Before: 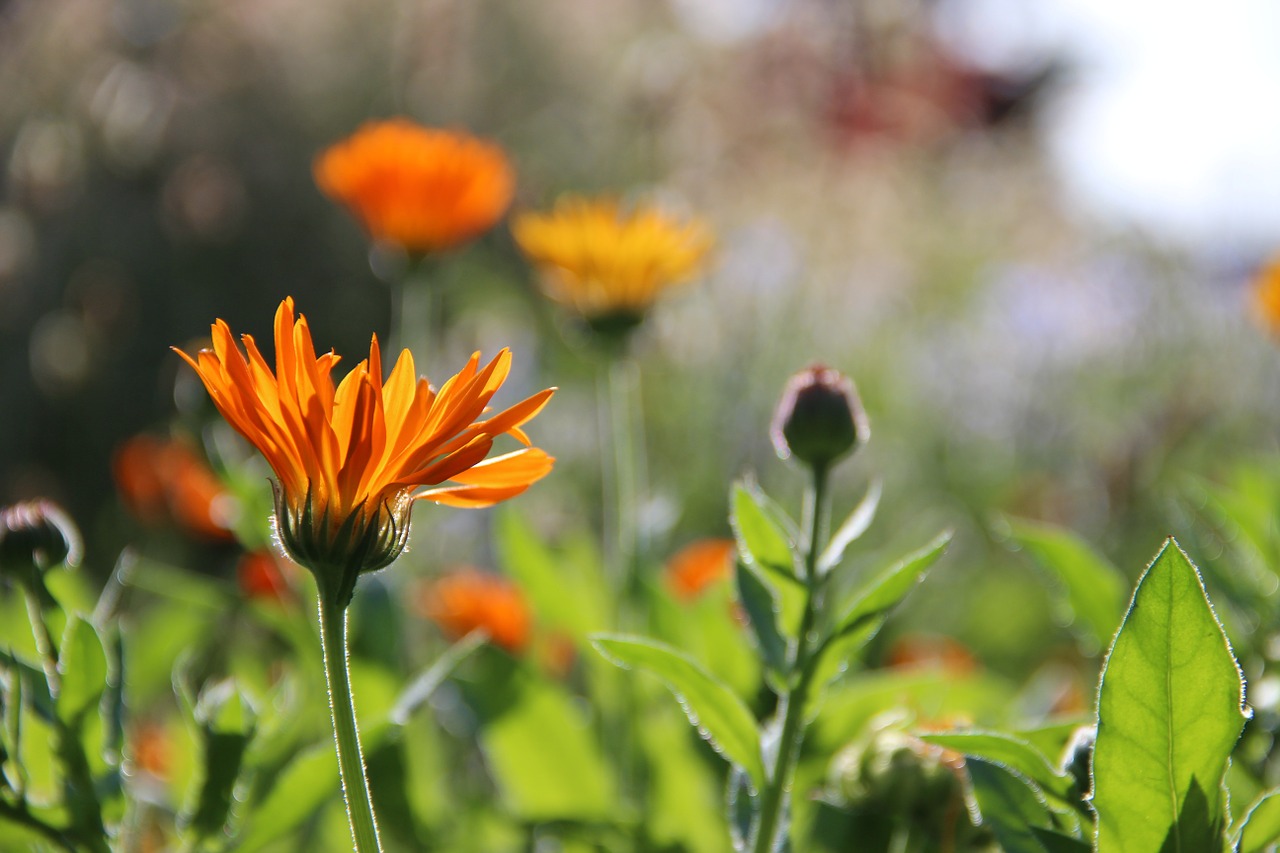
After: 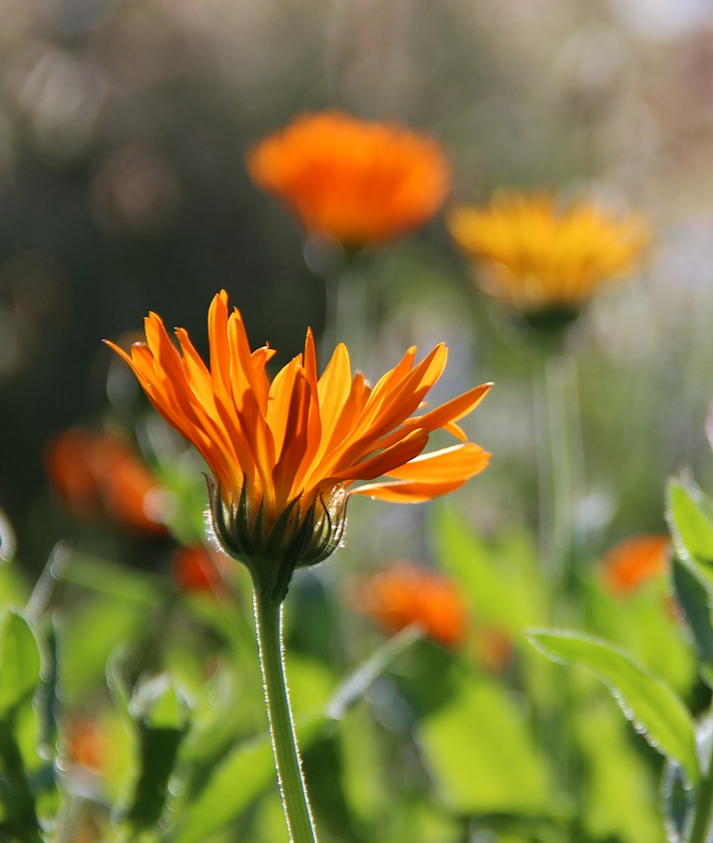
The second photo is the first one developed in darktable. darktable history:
rotate and perspective: rotation 0.174°, lens shift (vertical) 0.013, lens shift (horizontal) 0.019, shear 0.001, automatic cropping original format, crop left 0.007, crop right 0.991, crop top 0.016, crop bottom 0.997
crop: left 5.114%, right 38.589%
exposure: black level correction 0.001, exposure 0.014 EV, compensate highlight preservation false
